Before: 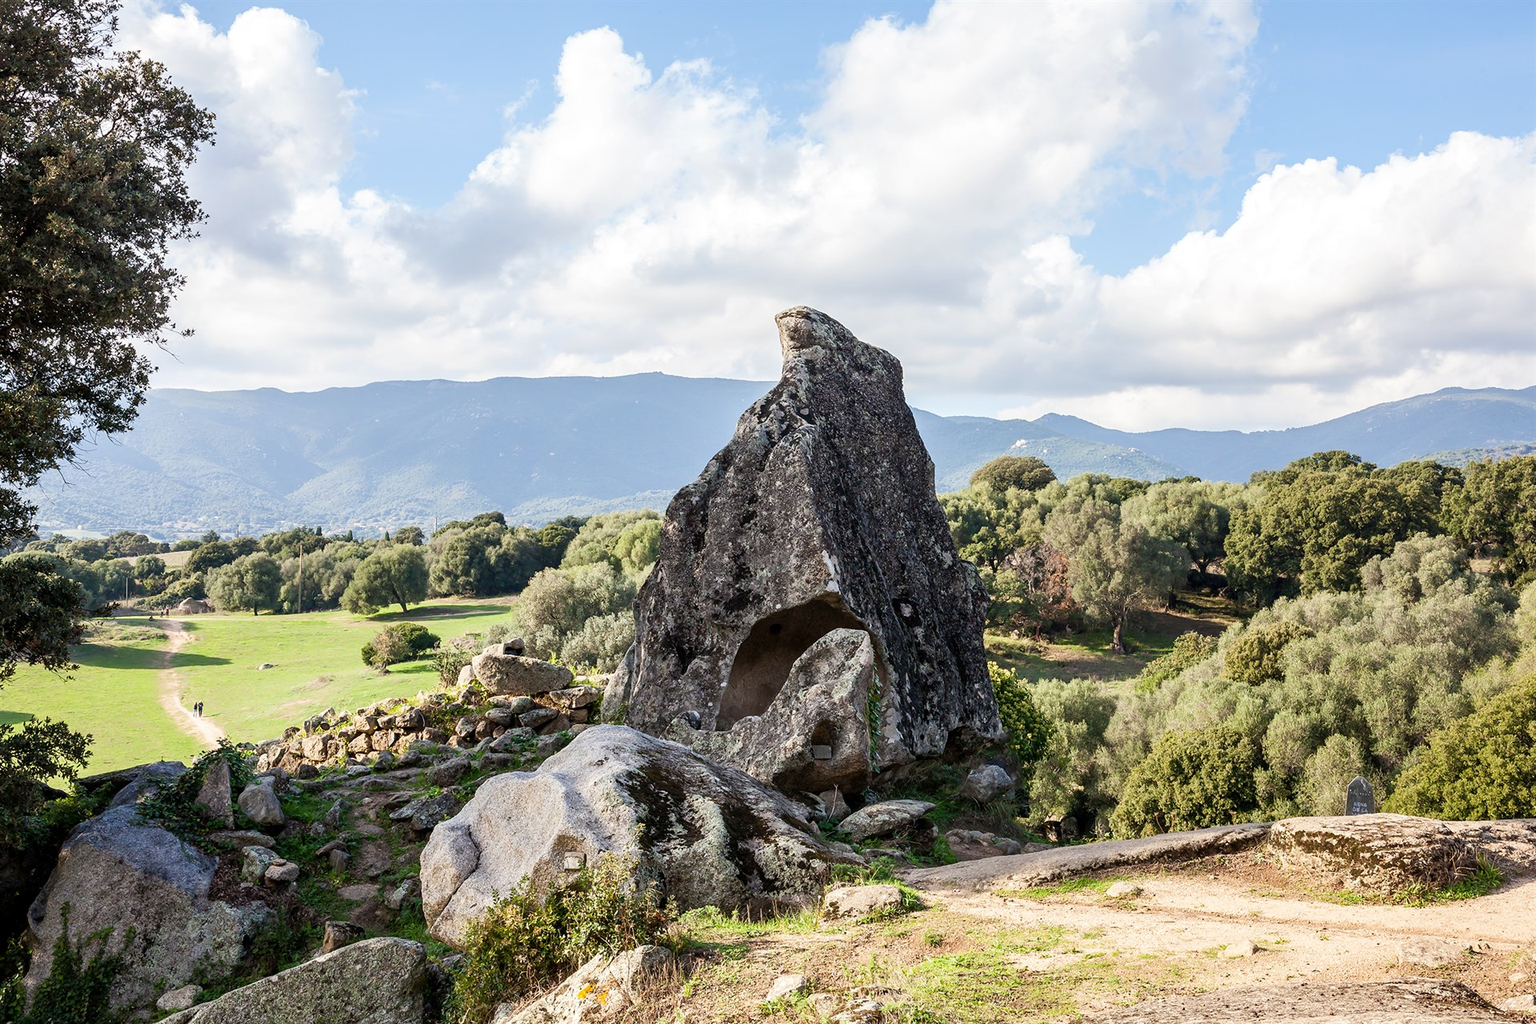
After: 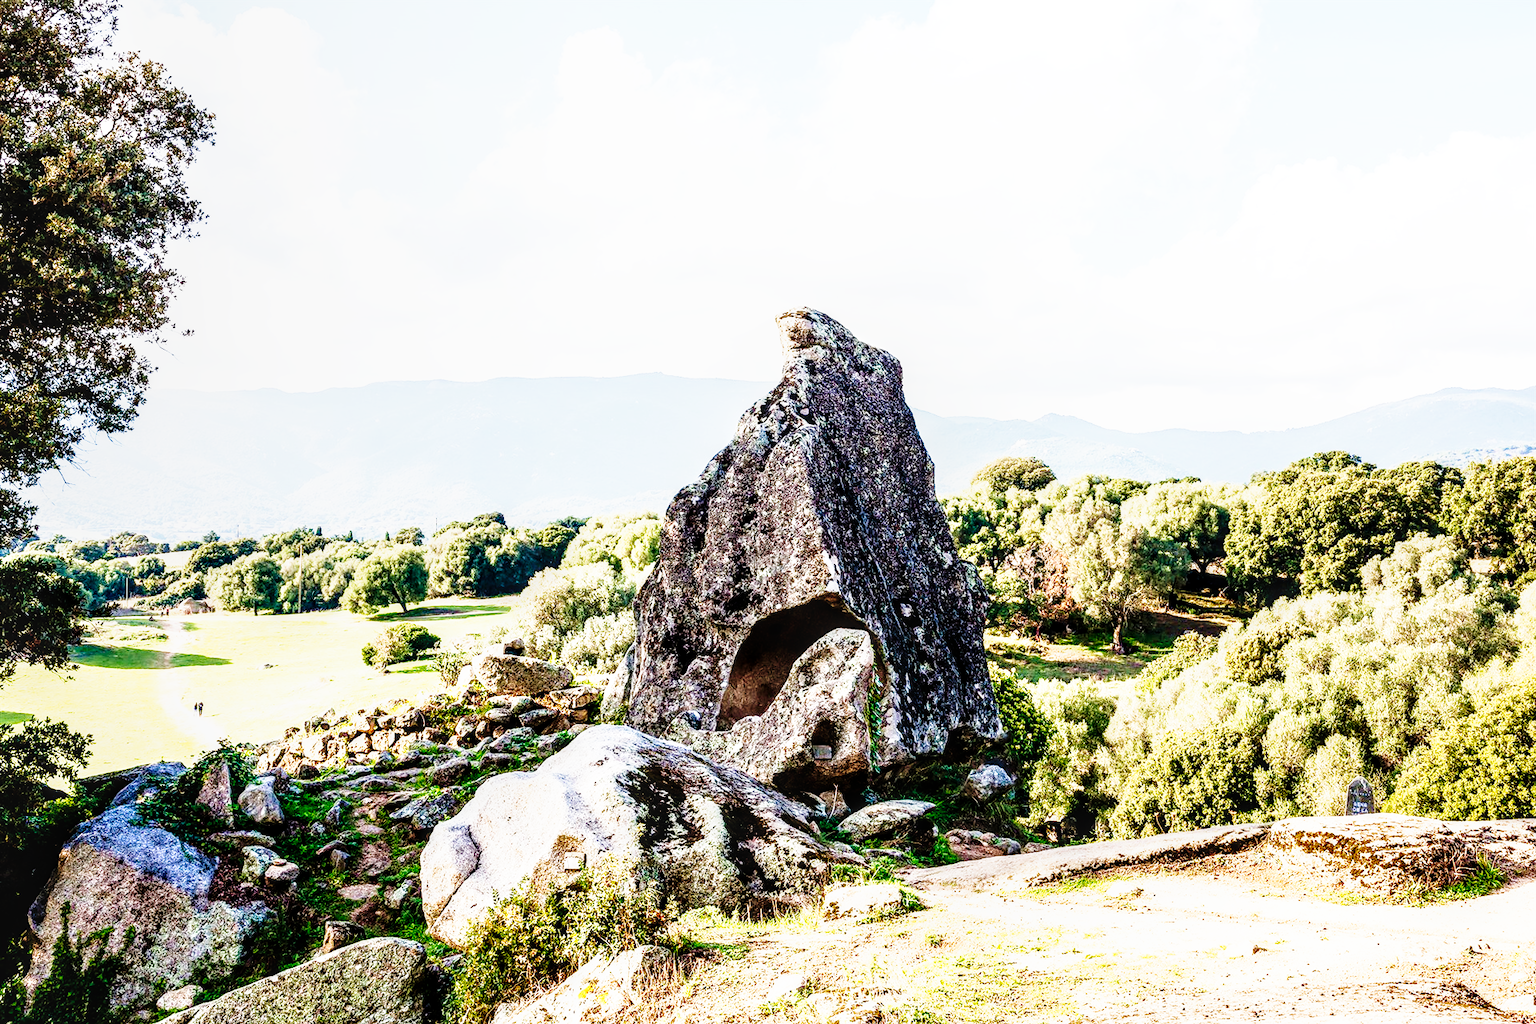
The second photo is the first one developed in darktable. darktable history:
local contrast: detail 142%
tone curve: curves: ch0 [(0, 0) (0.003, 0.003) (0.011, 0.005) (0.025, 0.008) (0.044, 0.012) (0.069, 0.02) (0.1, 0.031) (0.136, 0.047) (0.177, 0.088) (0.224, 0.141) (0.277, 0.222) (0.335, 0.32) (0.399, 0.422) (0.468, 0.523) (0.543, 0.623) (0.623, 0.716) (0.709, 0.796) (0.801, 0.878) (0.898, 0.957) (1, 1)], preserve colors none
base curve: curves: ch0 [(0, 0) (0.007, 0.004) (0.027, 0.03) (0.046, 0.07) (0.207, 0.54) (0.442, 0.872) (0.673, 0.972) (1, 1)], preserve colors none
velvia: strength 45%
